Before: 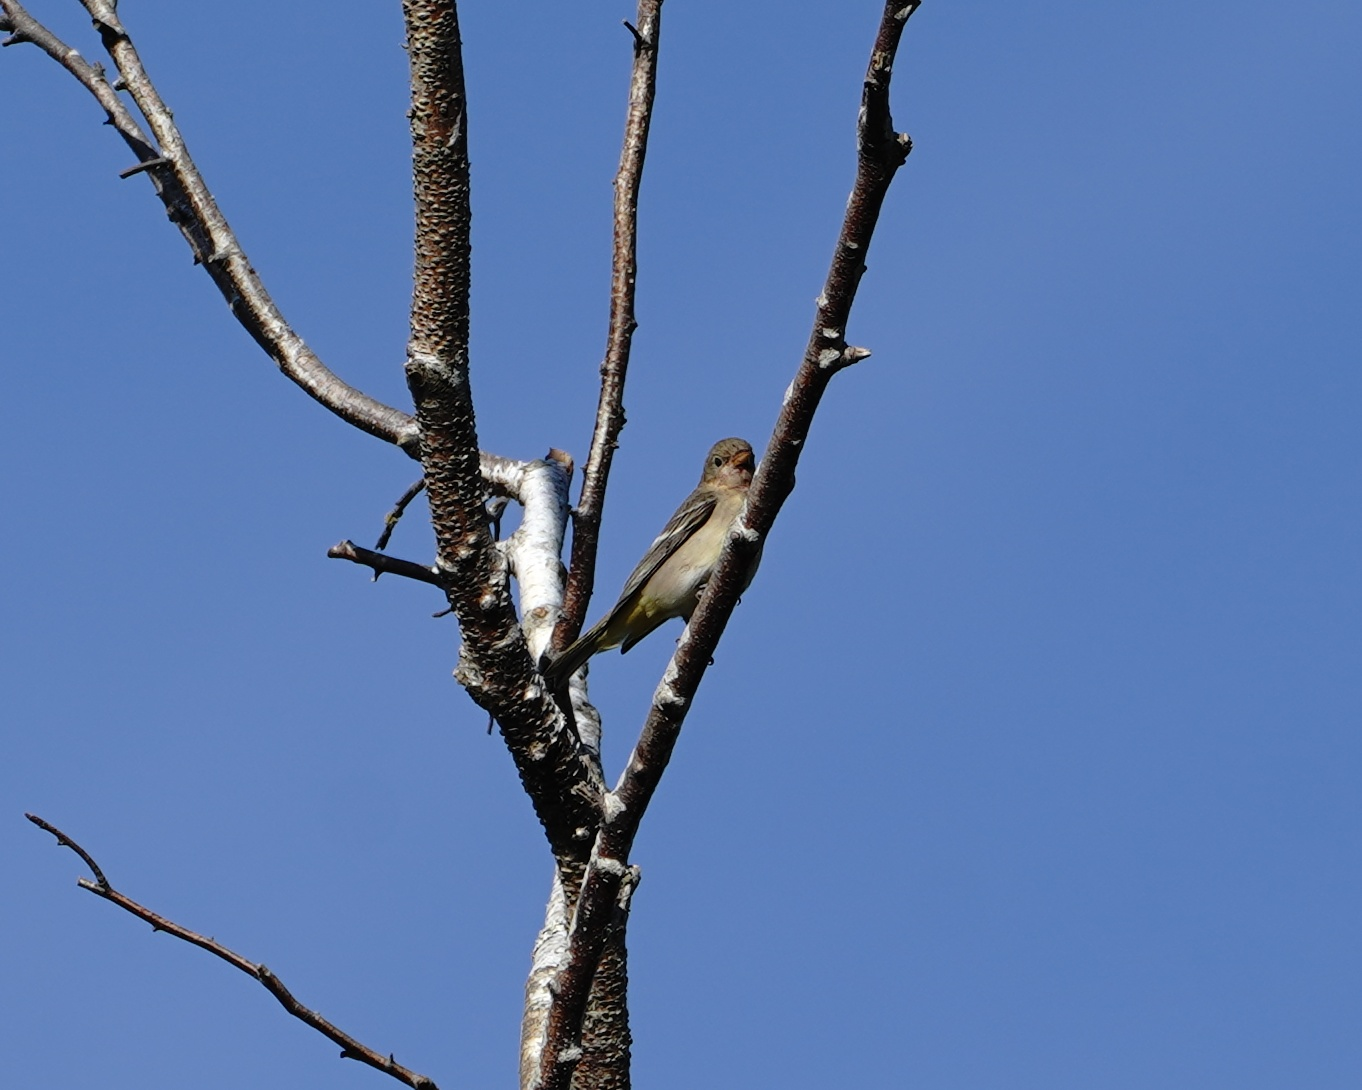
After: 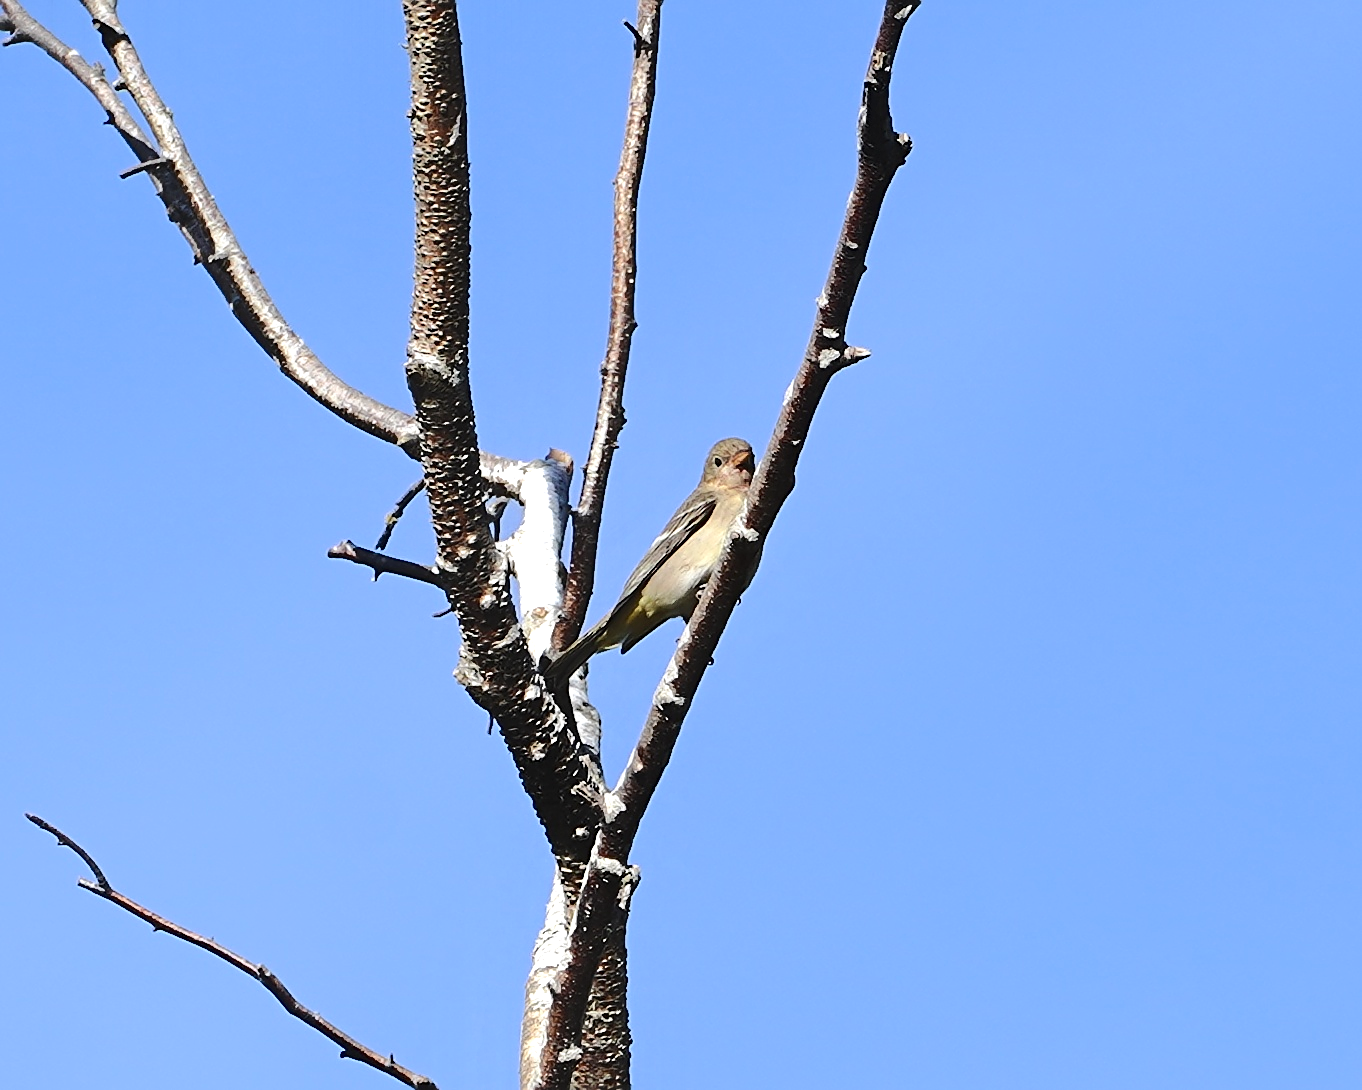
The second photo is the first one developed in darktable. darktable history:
sharpen: amount 0.56
exposure: black level correction 0, exposure 1.1 EV, compensate exposure bias true, compensate highlight preservation false
contrast equalizer: octaves 7, y [[0.6 ×6], [0.55 ×6], [0 ×6], [0 ×6], [0 ×6]], mix -0.99
